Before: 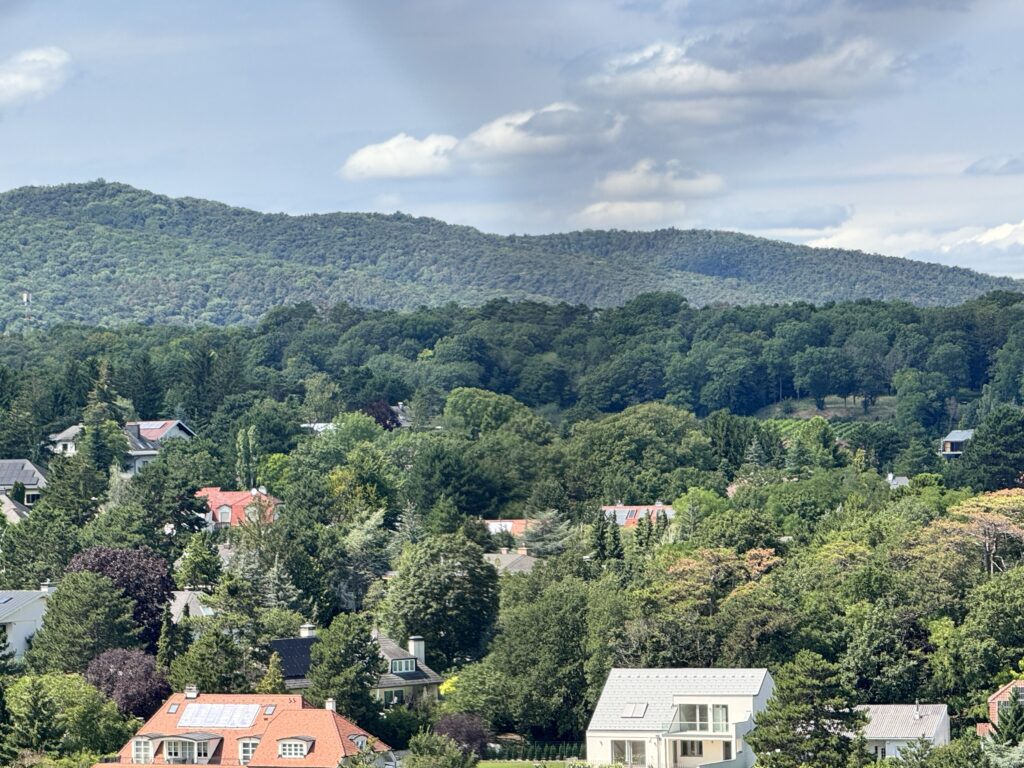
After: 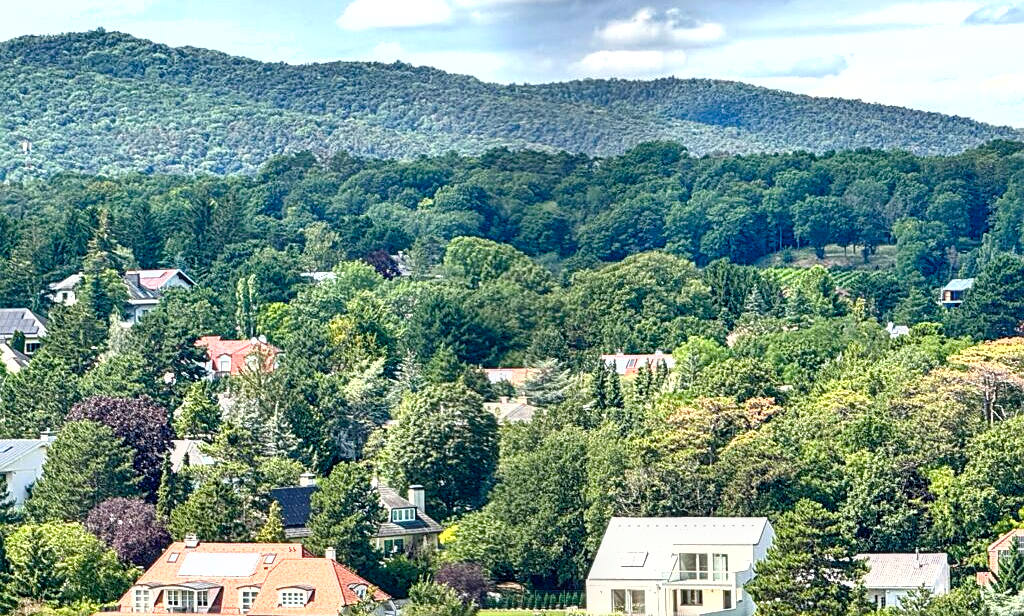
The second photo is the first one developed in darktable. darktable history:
shadows and highlights: low approximation 0.01, soften with gaussian
local contrast: on, module defaults
color balance rgb: power › hue 315.12°, linear chroma grading › global chroma 15.338%, perceptual saturation grading › global saturation 0.973%, perceptual saturation grading › highlights -19.87%, perceptual saturation grading › shadows 19.525%, global vibrance 20%
sharpen: on, module defaults
crop and rotate: top 19.767%
exposure: exposure 0.61 EV, compensate exposure bias true, compensate highlight preservation false
